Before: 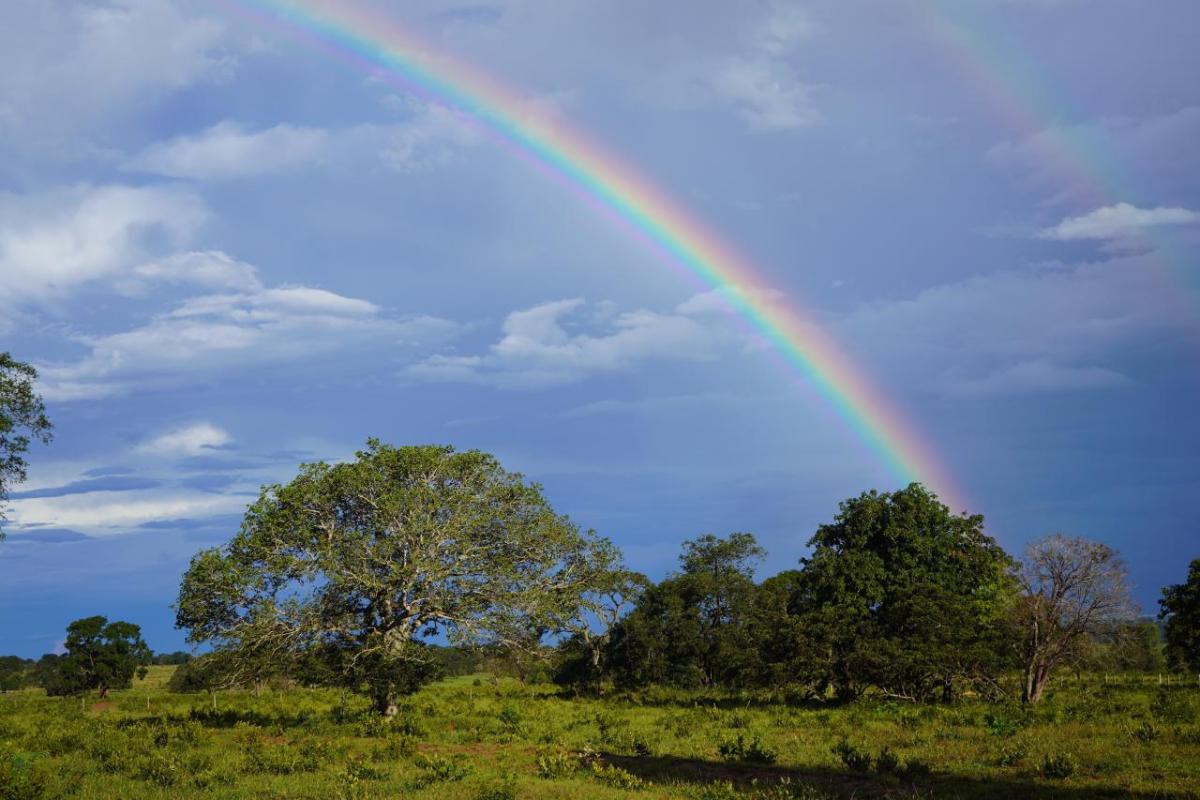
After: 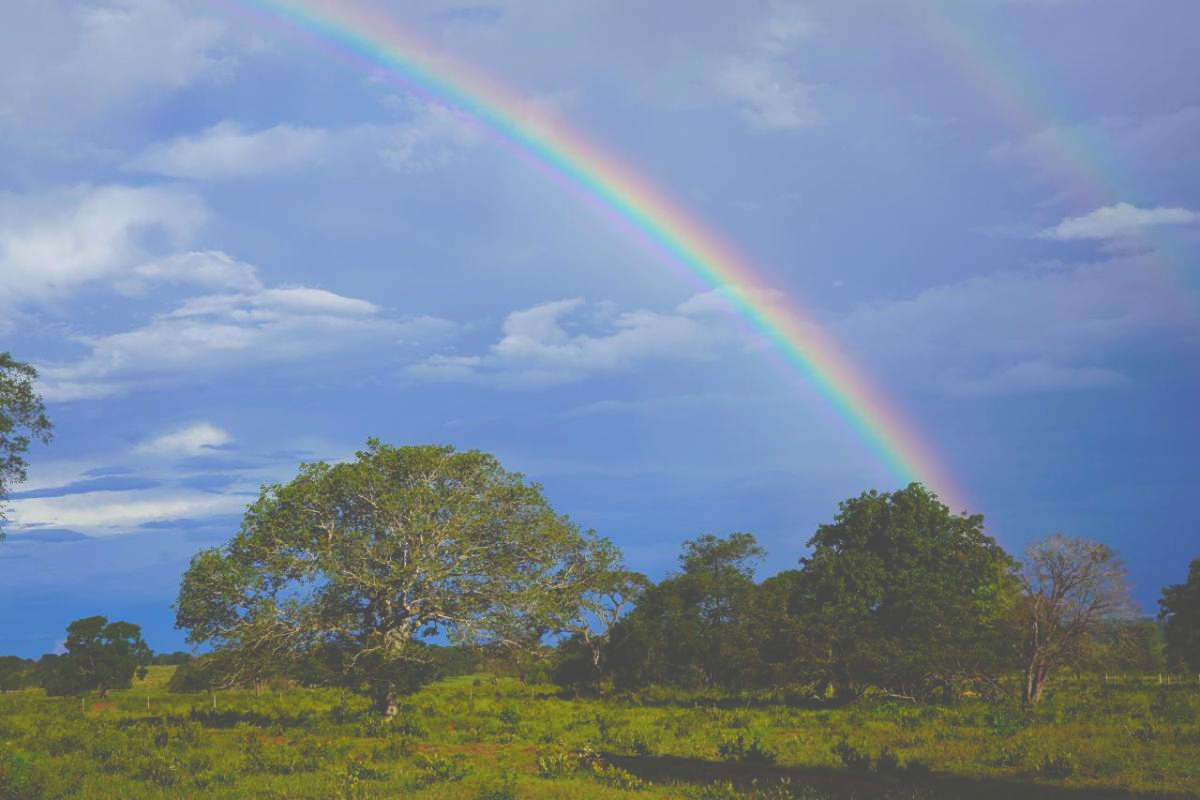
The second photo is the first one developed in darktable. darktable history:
exposure: black level correction -0.062, exposure -0.05 EV, compensate highlight preservation false
color balance rgb: perceptual saturation grading › global saturation 35%, perceptual saturation grading › highlights -25%, perceptual saturation grading › shadows 50%
